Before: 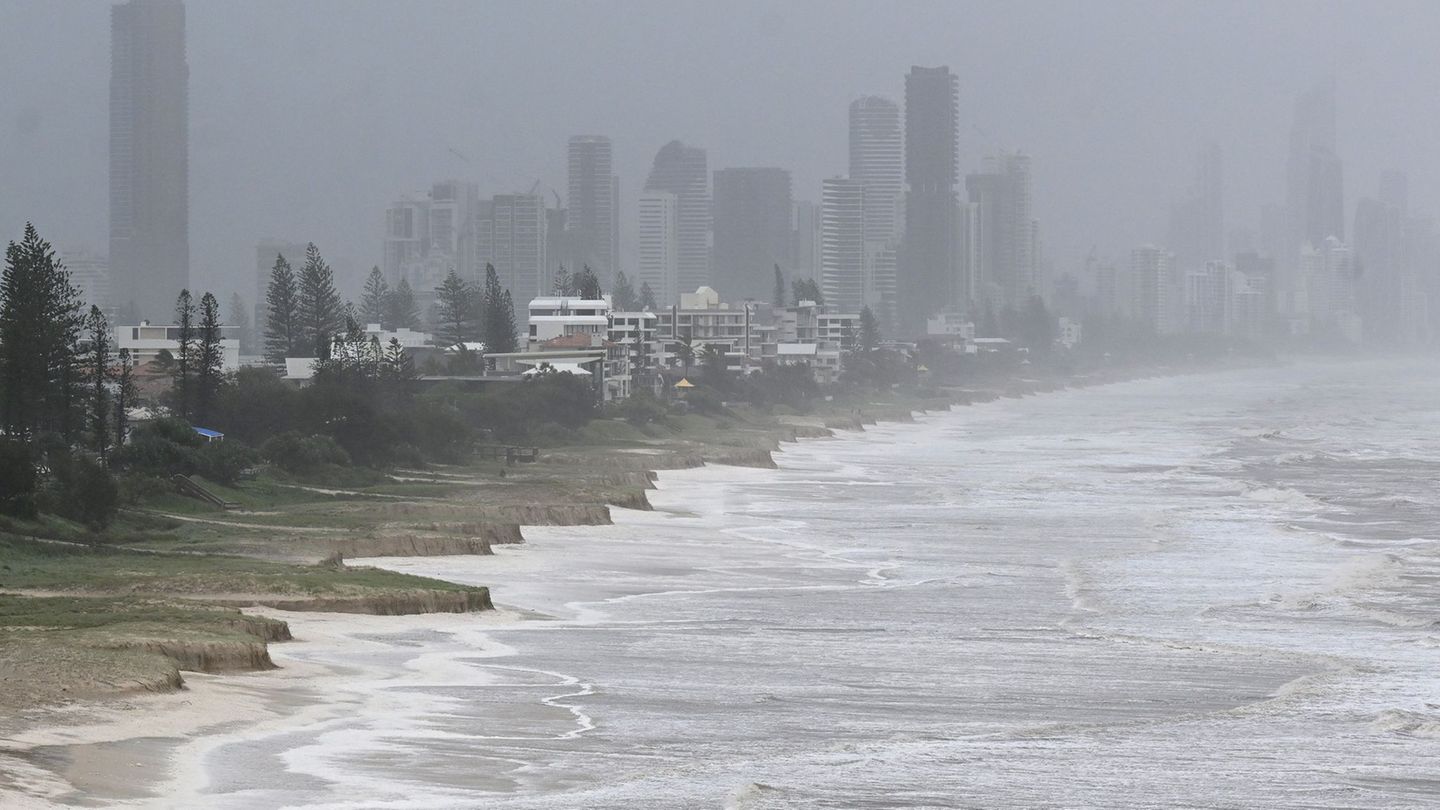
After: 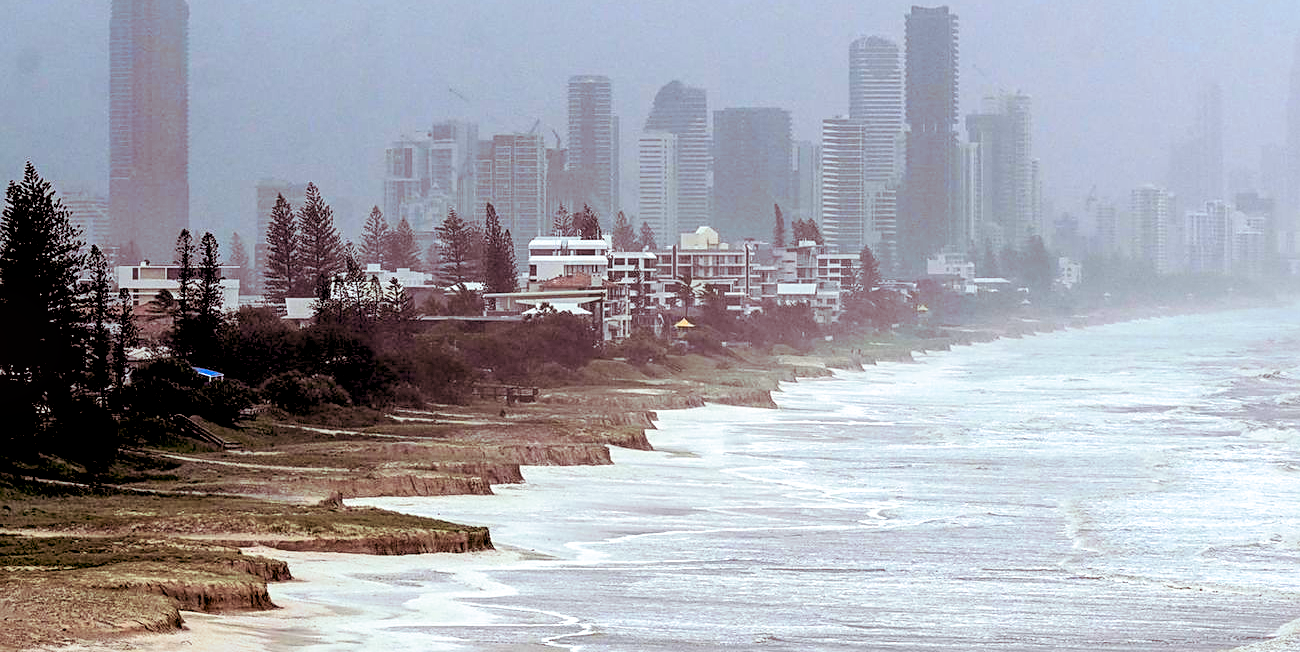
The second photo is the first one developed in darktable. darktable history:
crop: top 7.49%, right 9.717%, bottom 11.943%
levels: levels [0.031, 0.5, 0.969]
exposure: black level correction 0.056, exposure -0.039 EV, compensate highlight preservation false
local contrast: detail 130%
contrast brightness saturation: contrast 0.2, brightness 0.2, saturation 0.8
sharpen: on, module defaults
split-toning: highlights › hue 180°
